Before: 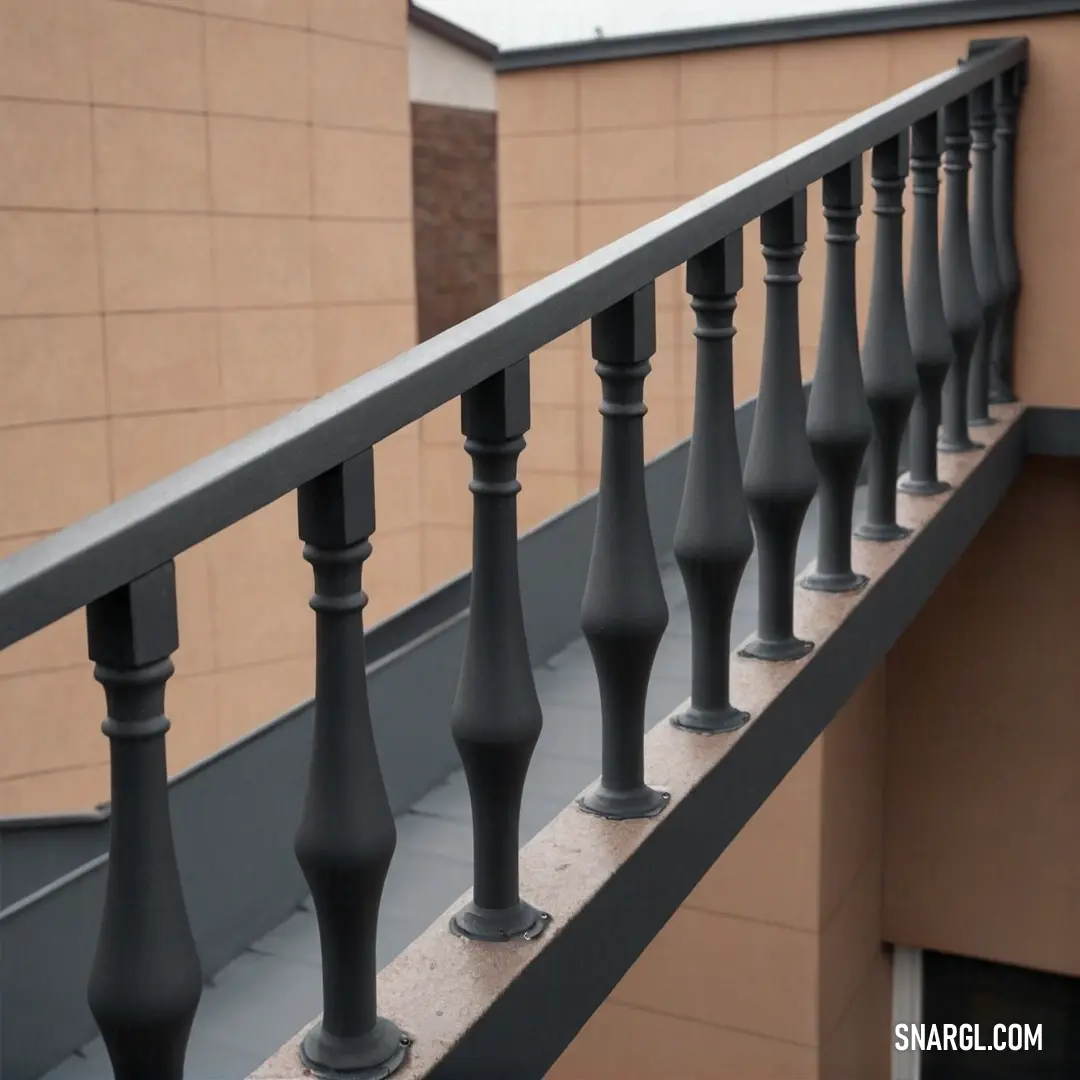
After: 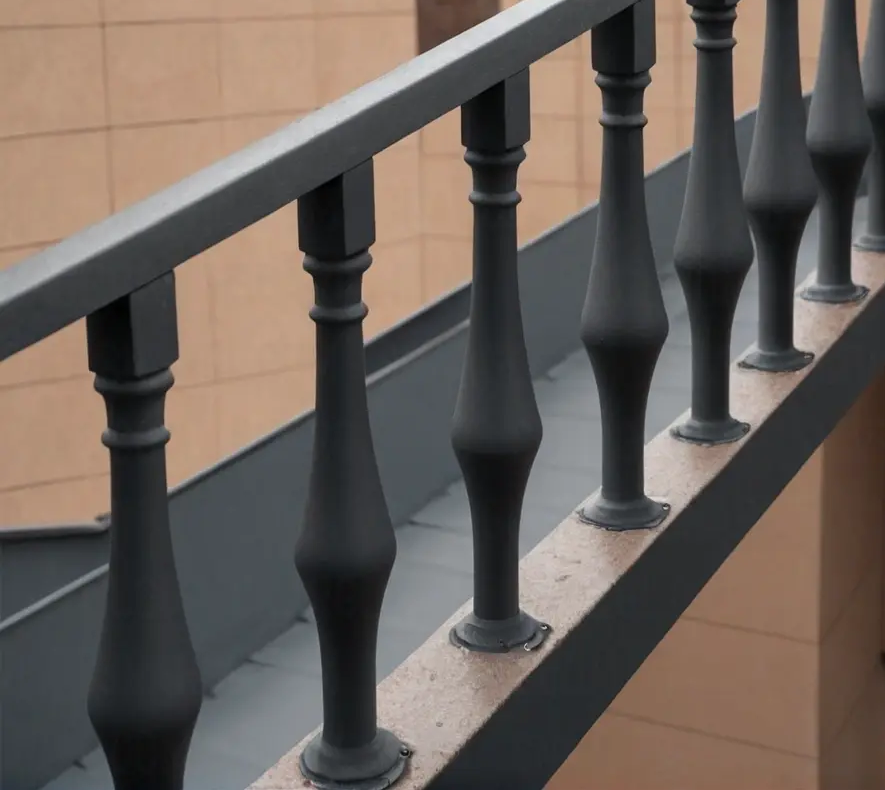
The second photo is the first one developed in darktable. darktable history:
crop: top 26.763%, right 18.052%
